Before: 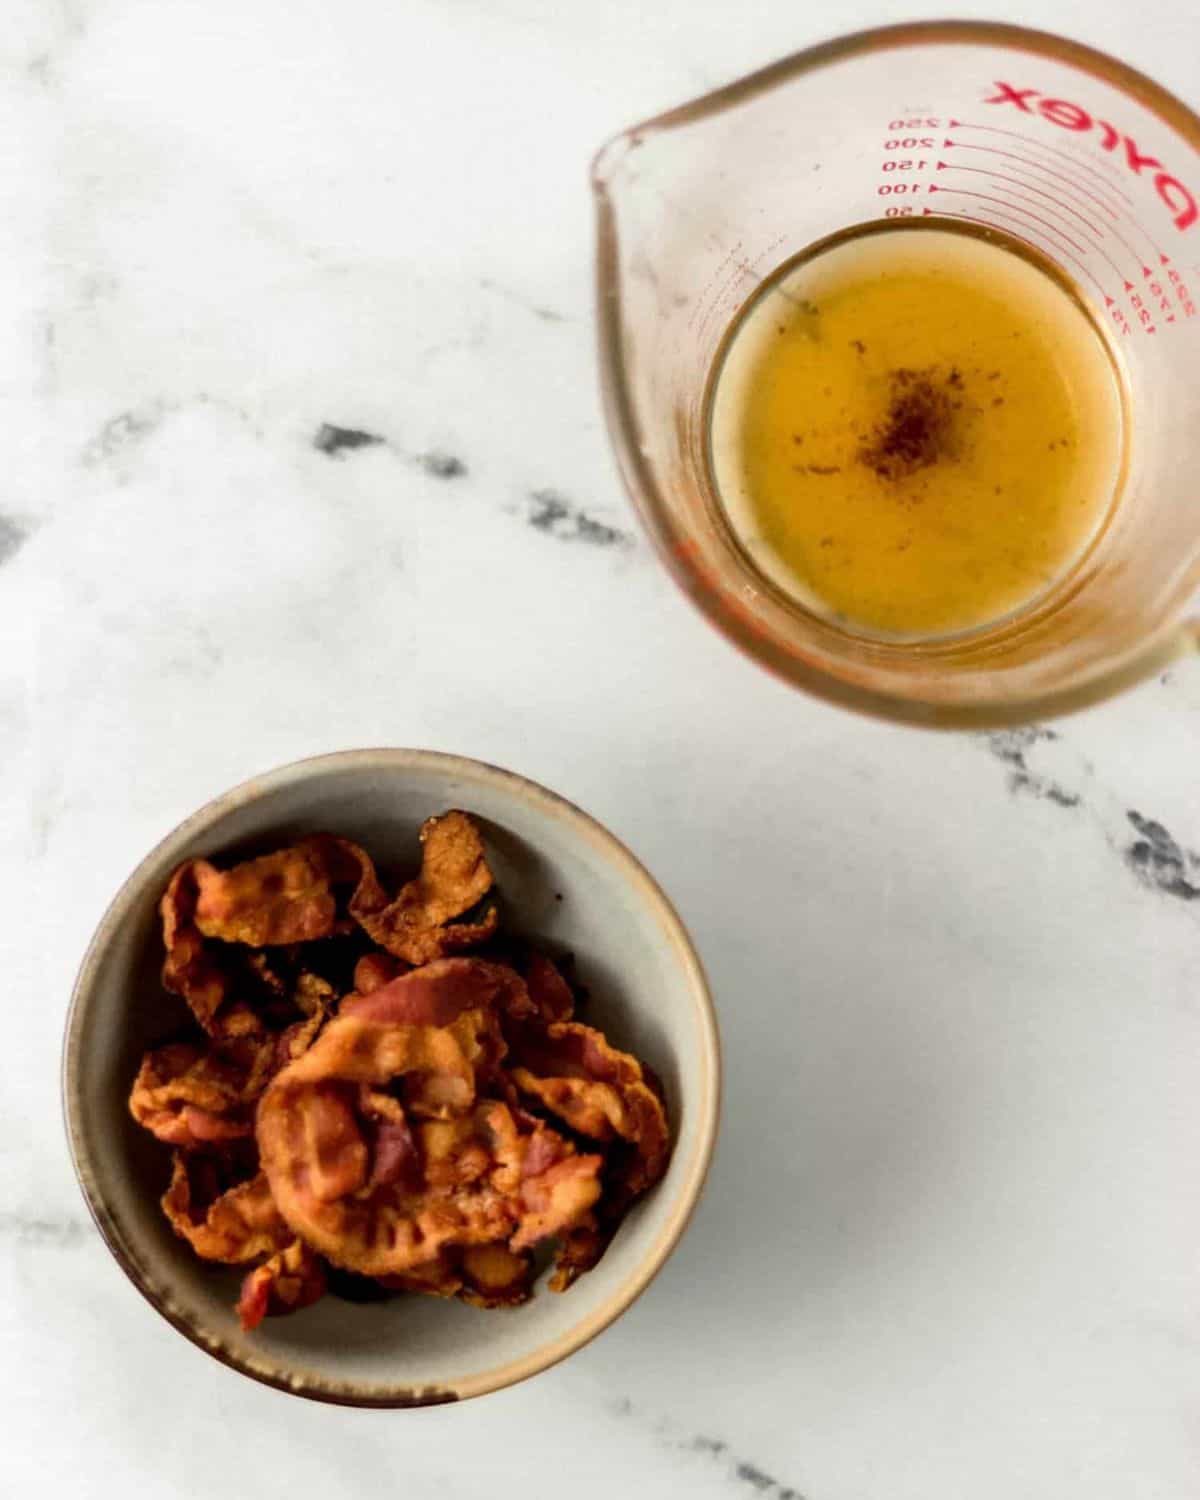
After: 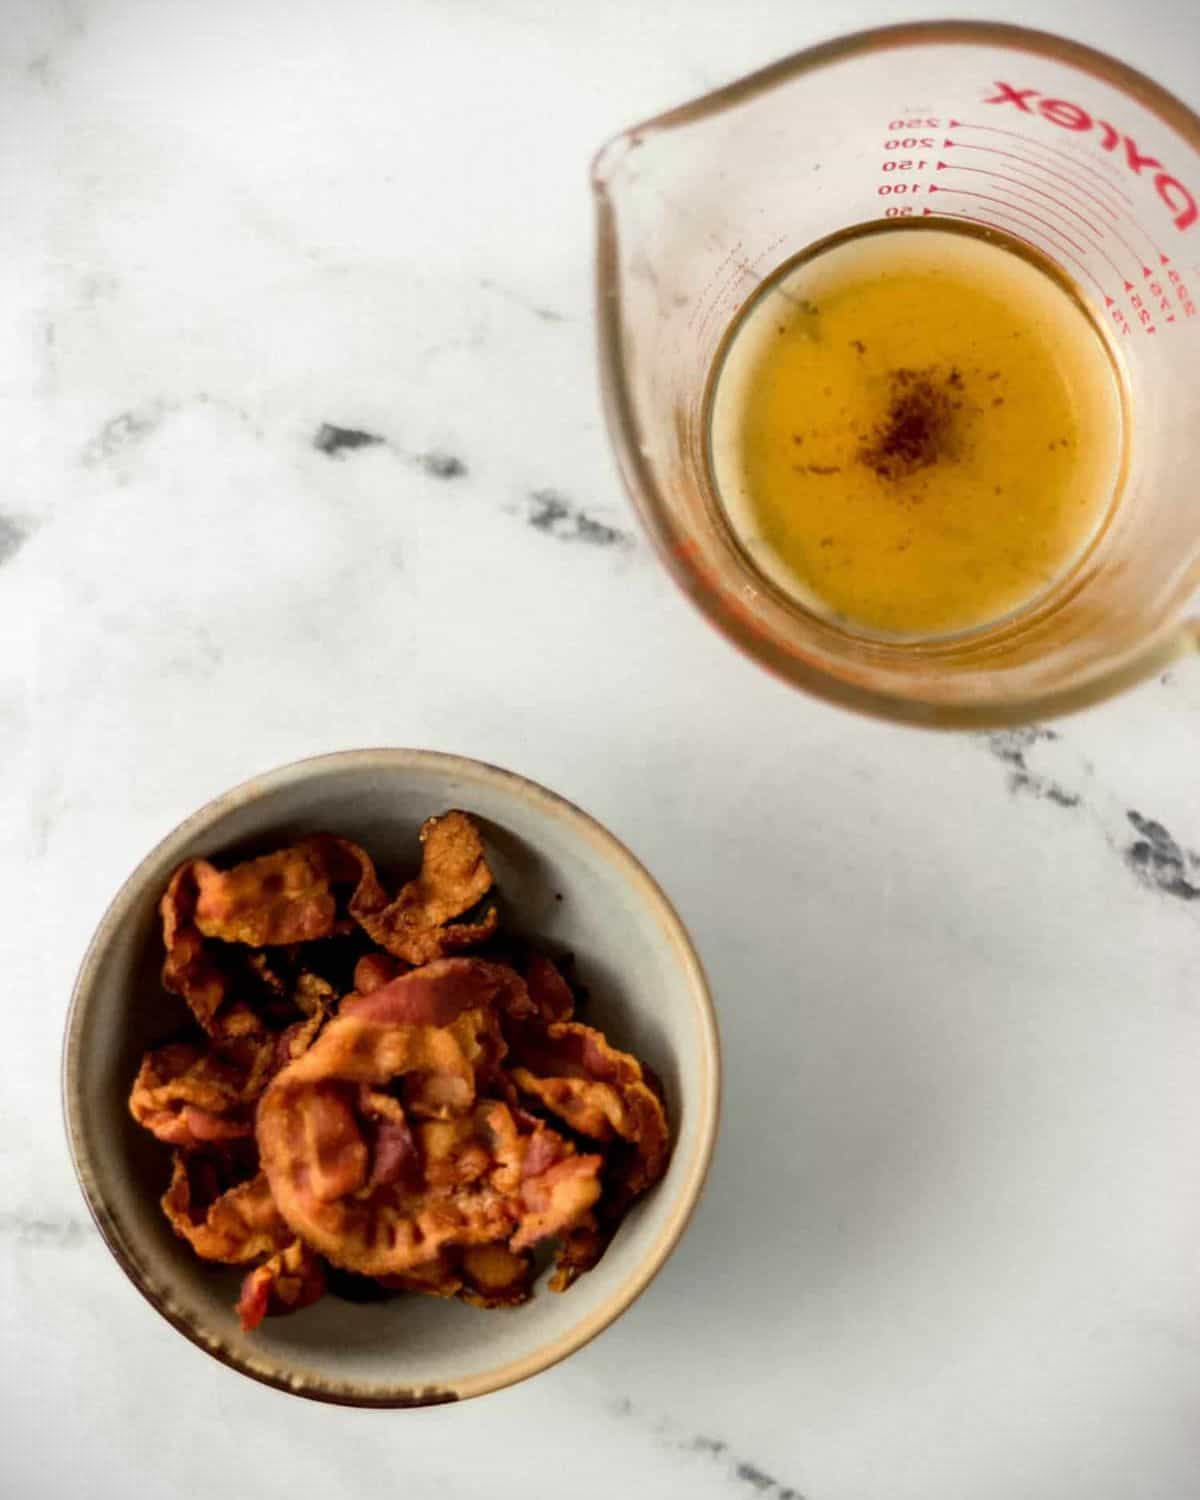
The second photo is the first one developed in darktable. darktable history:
vignetting: fall-off start 91.74%, dithering 8-bit output, unbound false
